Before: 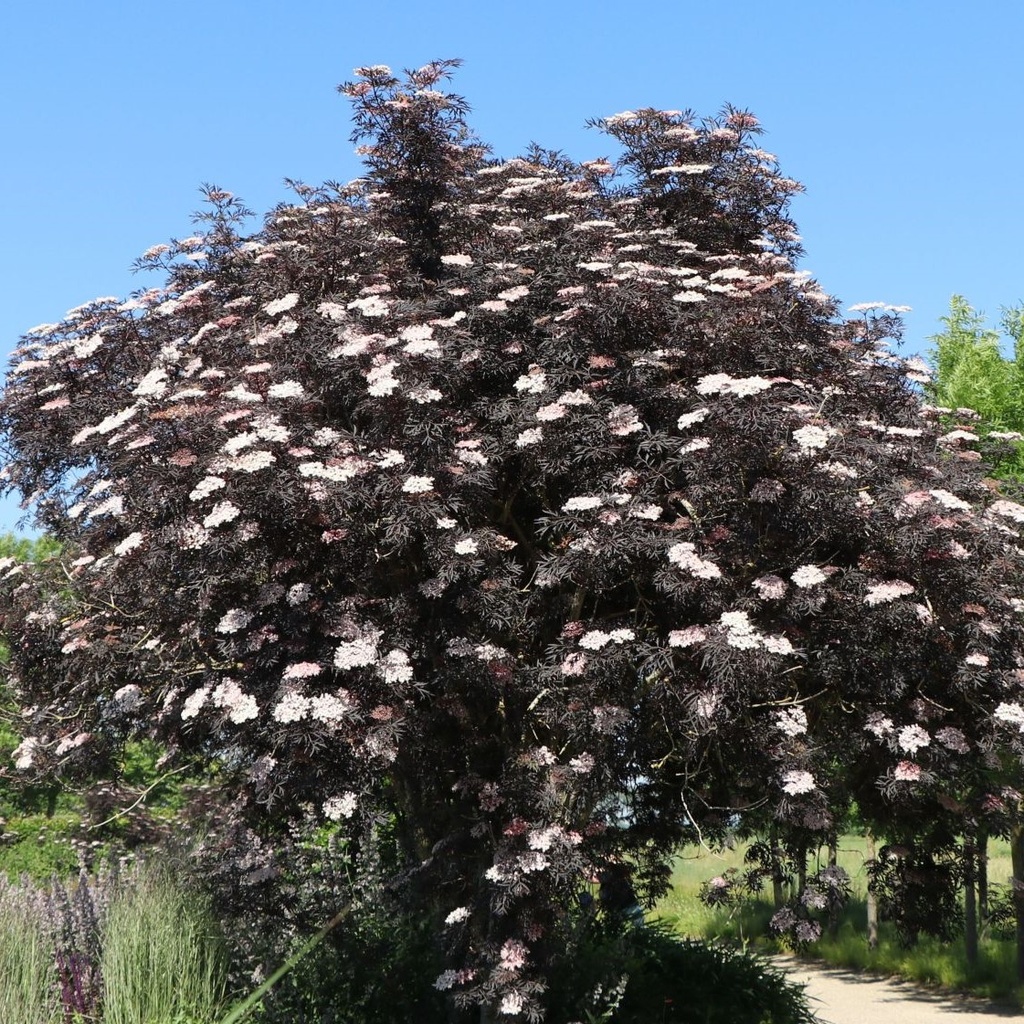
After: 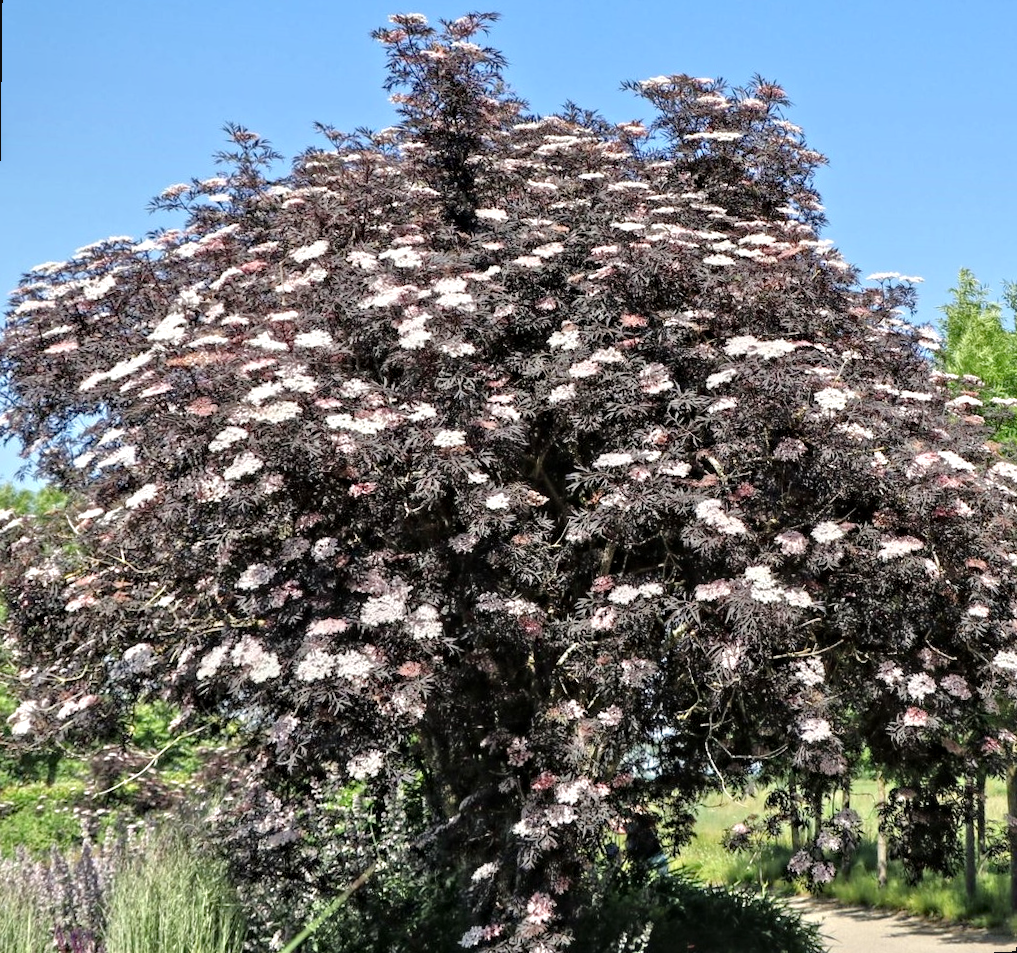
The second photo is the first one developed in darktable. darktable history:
local contrast: on, module defaults
tone equalizer: -7 EV 0.15 EV, -6 EV 0.6 EV, -5 EV 1.15 EV, -4 EV 1.33 EV, -3 EV 1.15 EV, -2 EV 0.6 EV, -1 EV 0.15 EV, mask exposure compensation -0.5 EV
rotate and perspective: rotation 0.679°, lens shift (horizontal) 0.136, crop left 0.009, crop right 0.991, crop top 0.078, crop bottom 0.95
contrast equalizer: y [[0.5, 0.5, 0.544, 0.569, 0.5, 0.5], [0.5 ×6], [0.5 ×6], [0 ×6], [0 ×6]]
